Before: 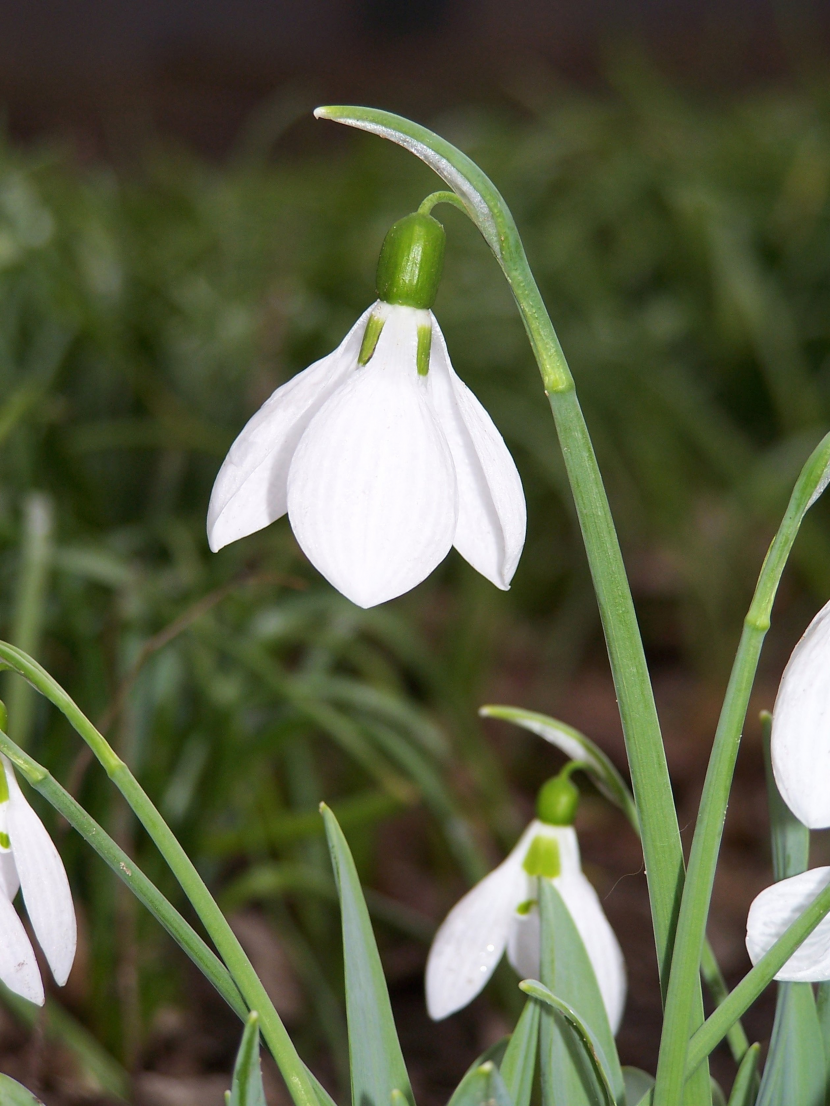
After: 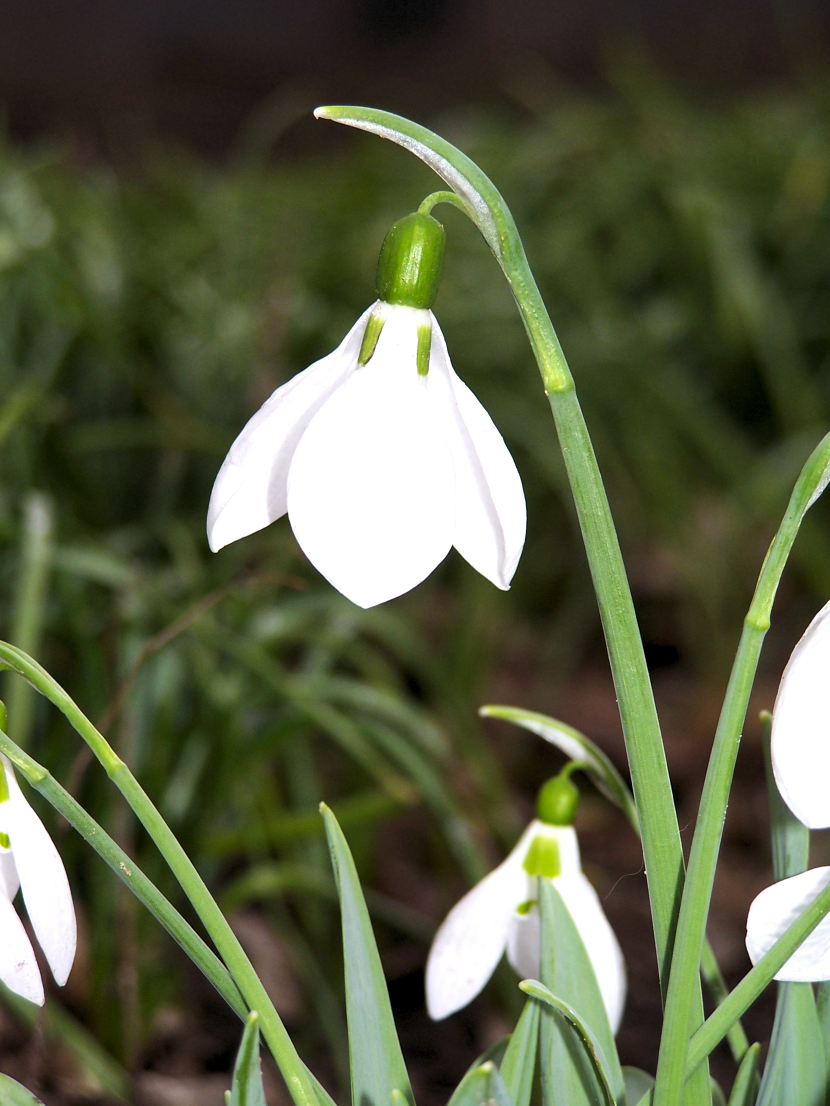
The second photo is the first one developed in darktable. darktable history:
contrast brightness saturation: contrast 0.099, brightness 0.034, saturation 0.086
levels: levels [0.062, 0.494, 0.925]
